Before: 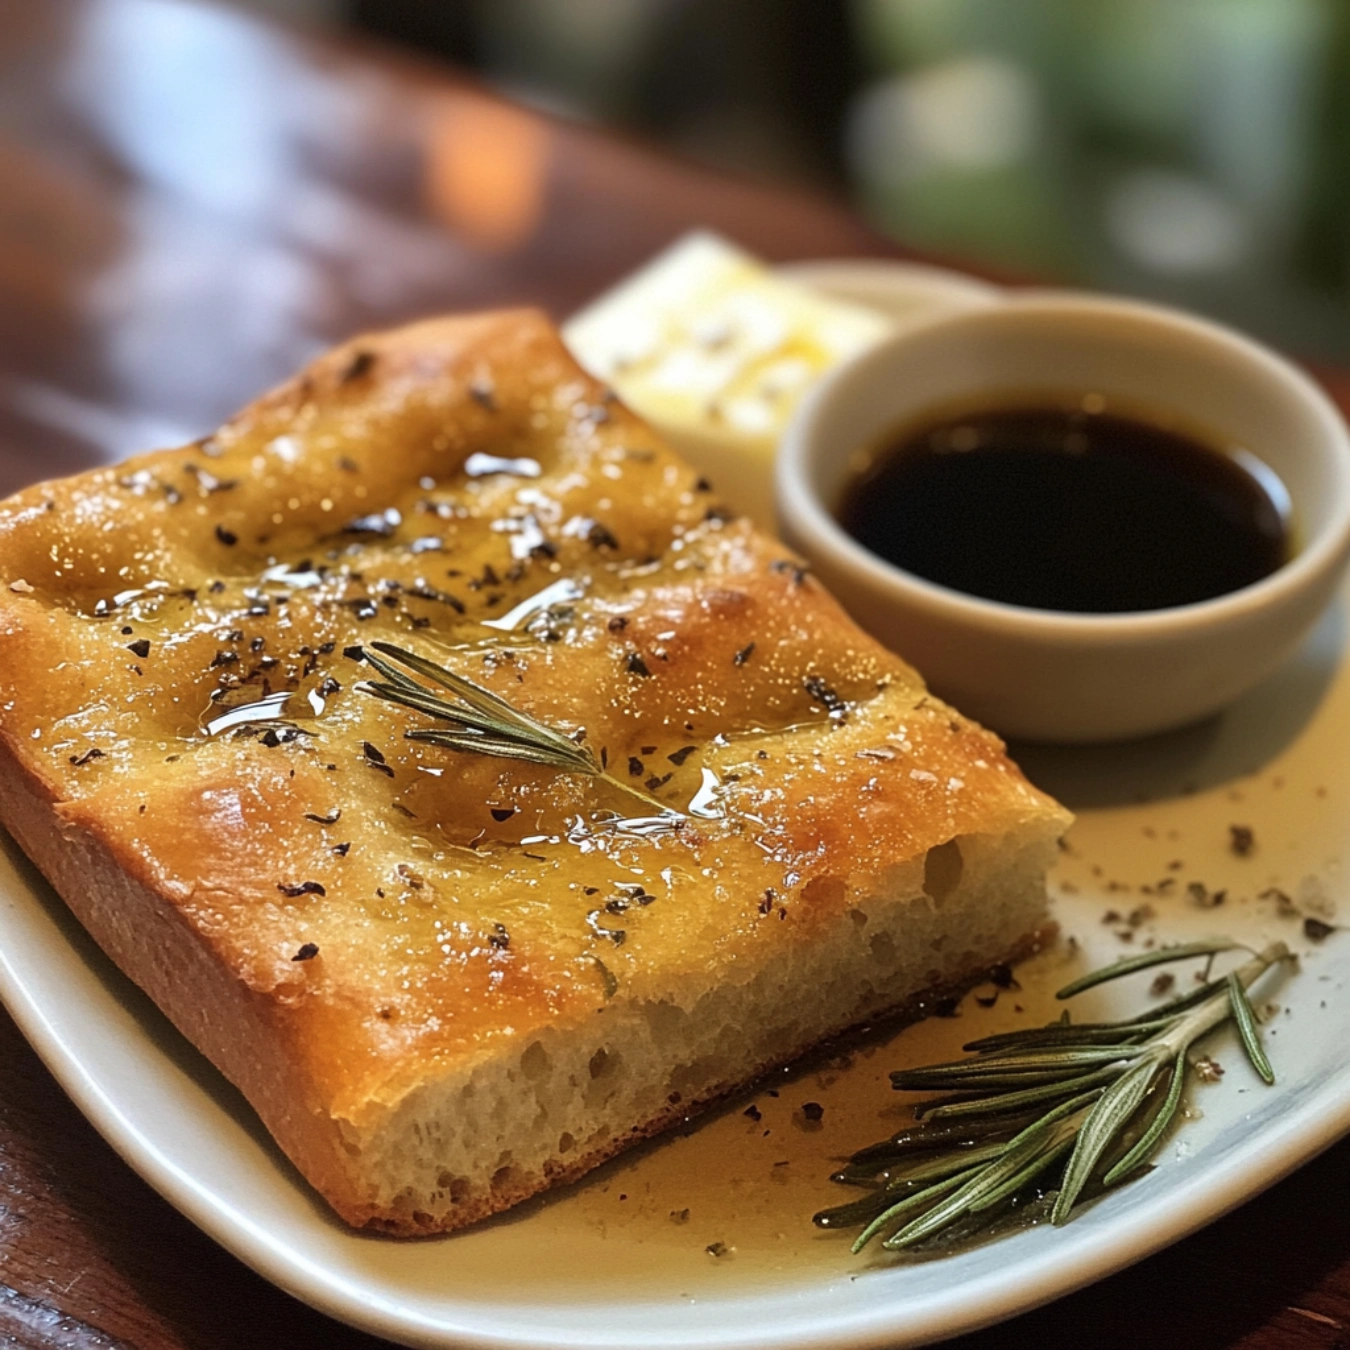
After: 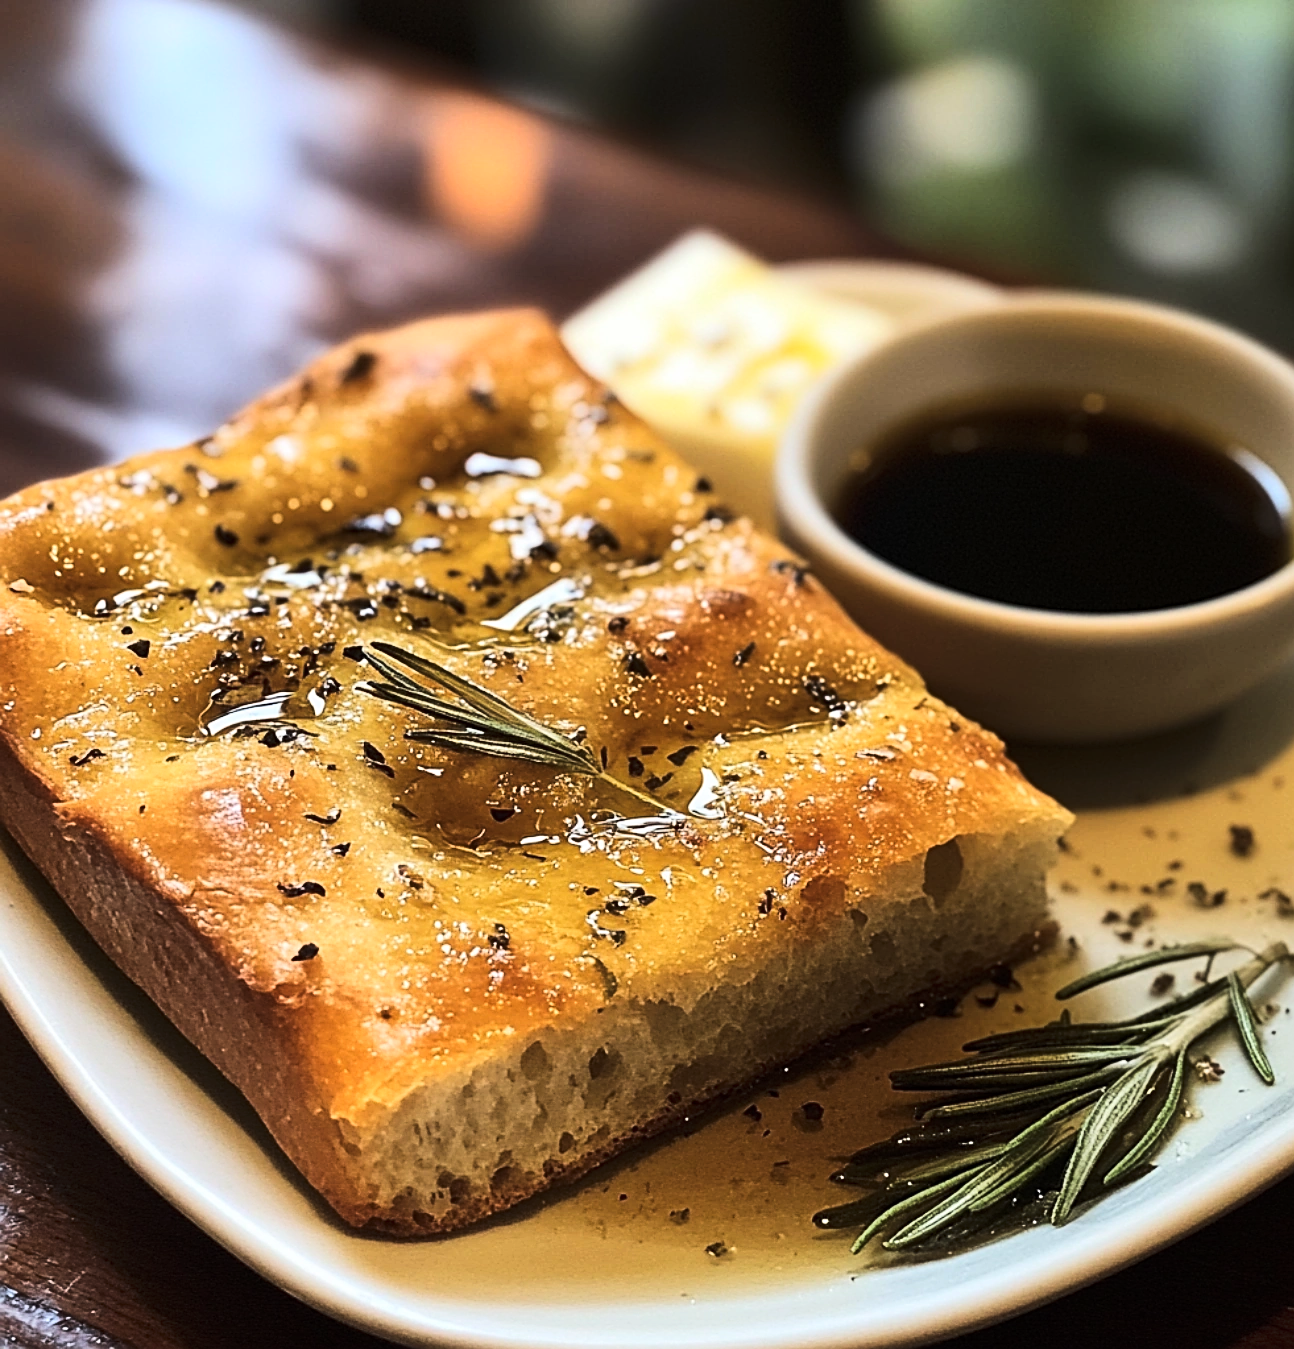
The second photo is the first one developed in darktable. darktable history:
color correction: highlights a* 0.003, highlights b* -0.283
crop: right 4.126%, bottom 0.031%
sharpen: amount 0.575
tone curve: curves: ch0 [(0, 0) (0.288, 0.201) (0.683, 0.793) (1, 1)], color space Lab, linked channels, preserve colors none
